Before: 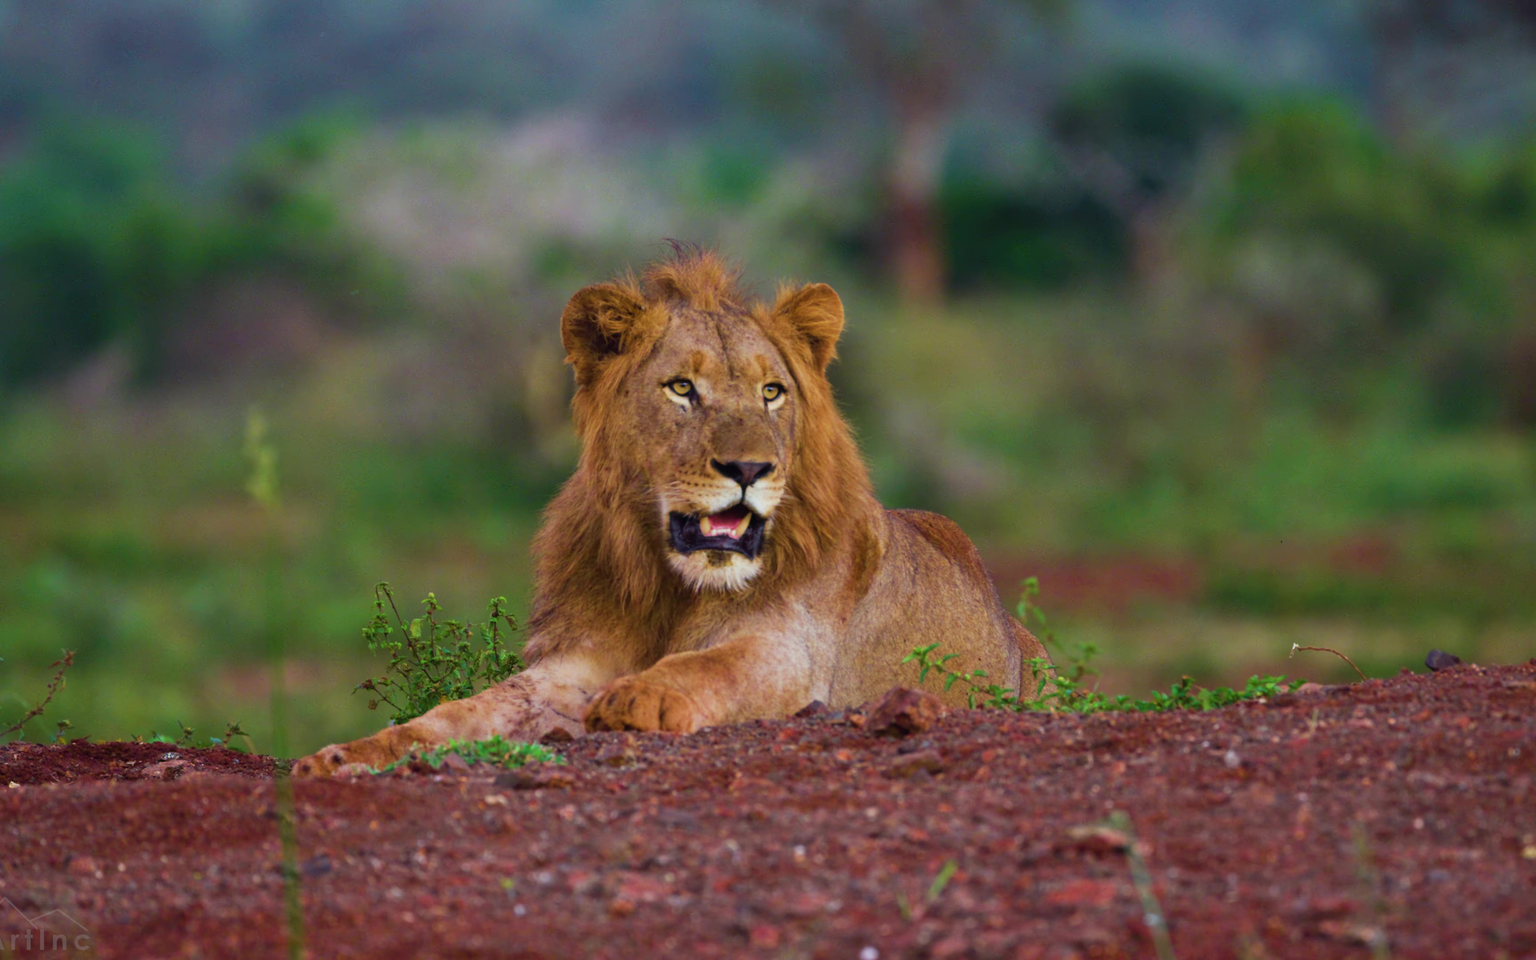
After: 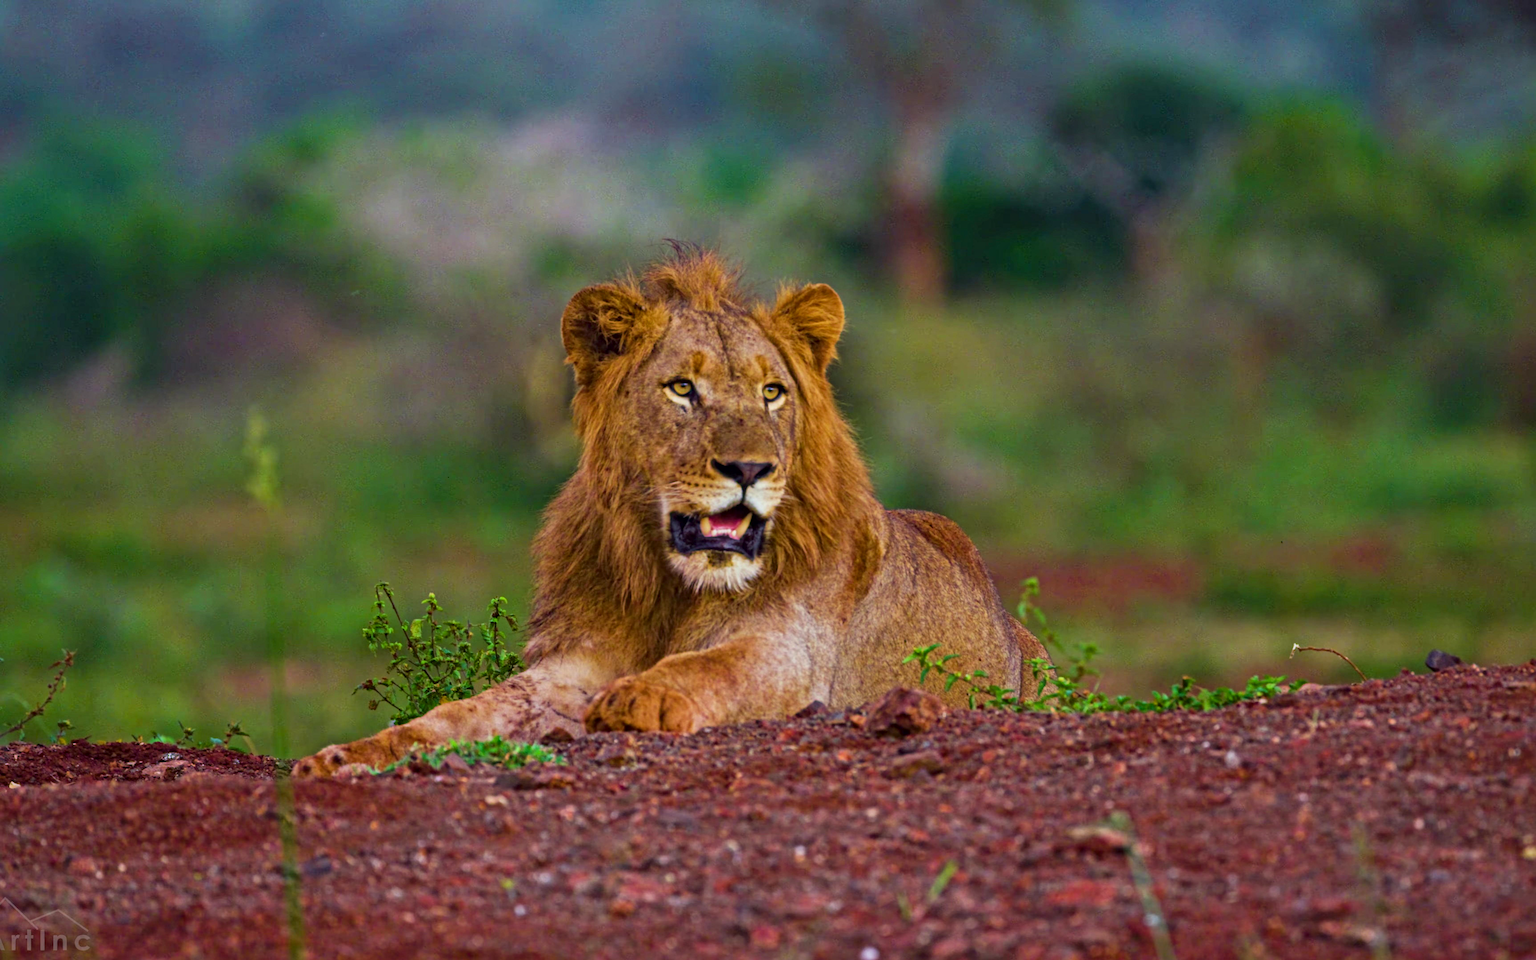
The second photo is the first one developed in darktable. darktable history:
color balance rgb: perceptual saturation grading › global saturation 10%, global vibrance 20%
local contrast: mode bilateral grid, contrast 20, coarseness 19, detail 163%, midtone range 0.2
